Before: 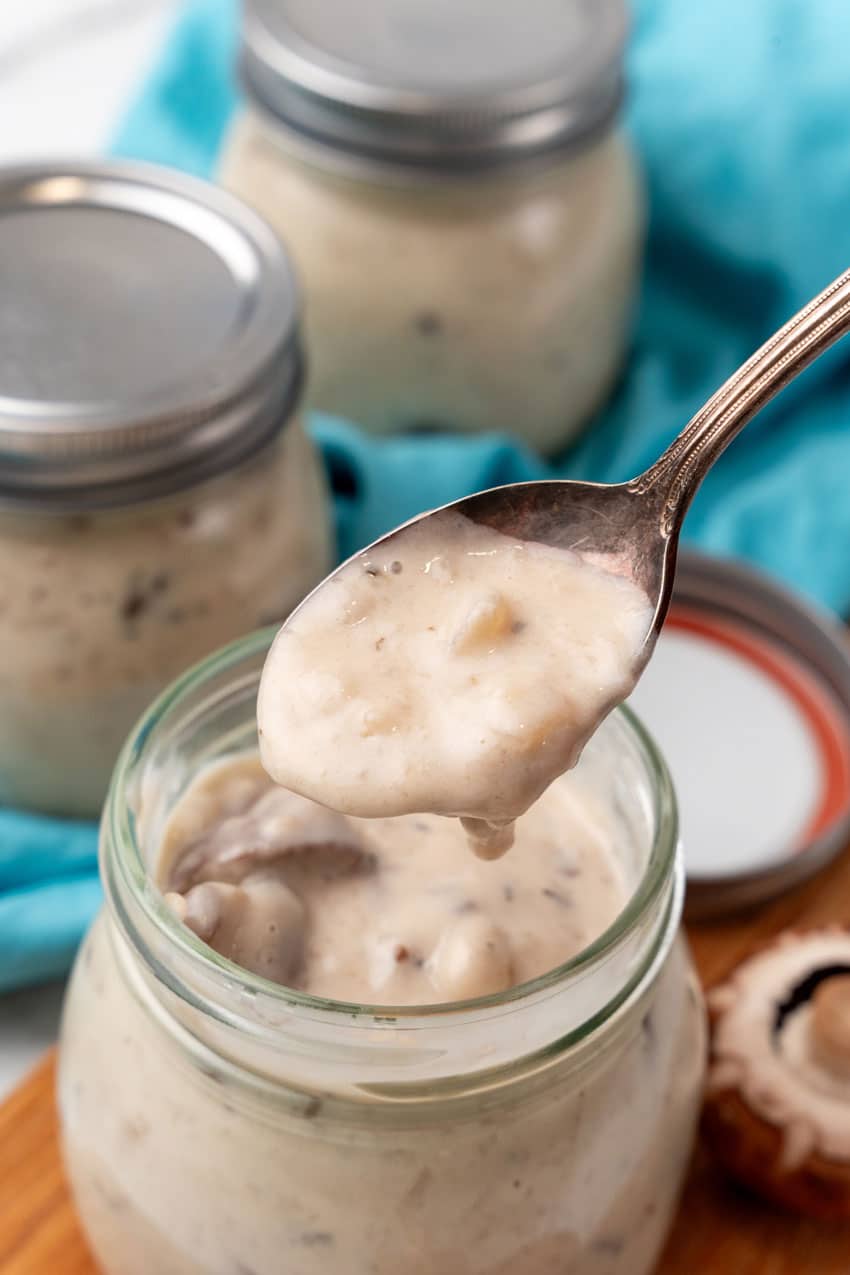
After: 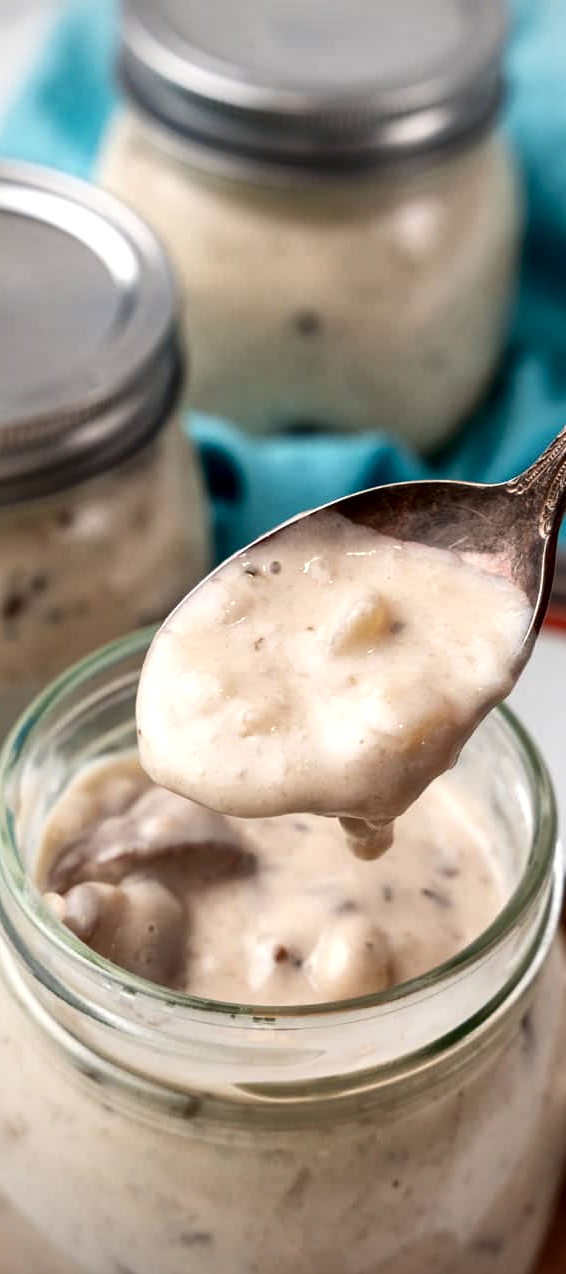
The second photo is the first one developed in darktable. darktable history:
vignetting: fall-off radius 60.82%
crop and rotate: left 14.373%, right 18.955%
local contrast: mode bilateral grid, contrast 70, coarseness 75, detail 180%, midtone range 0.2
